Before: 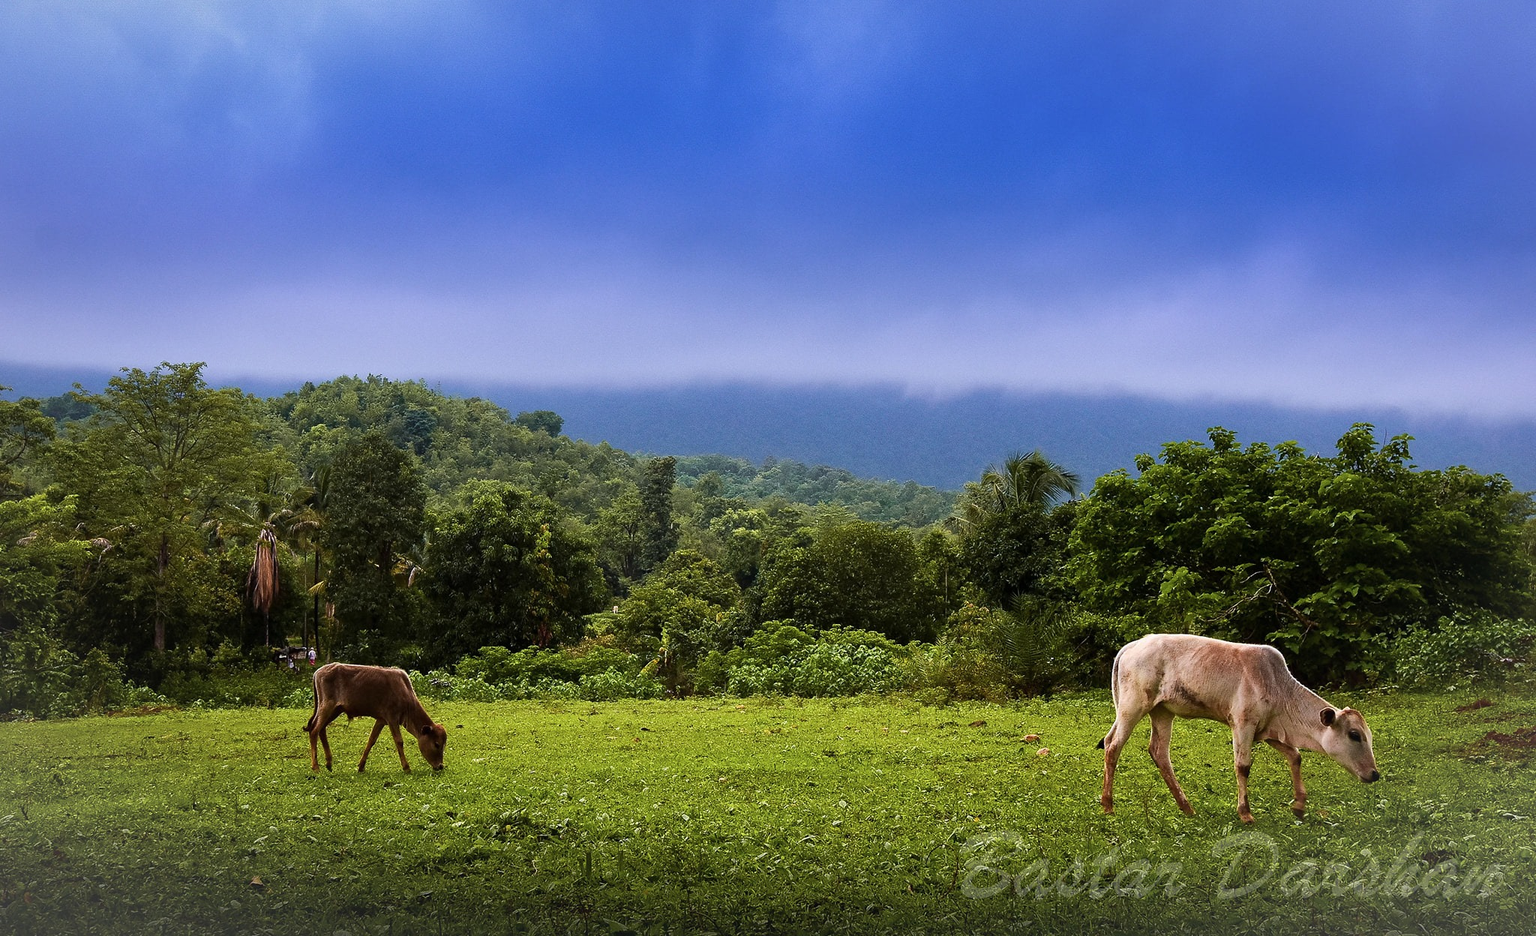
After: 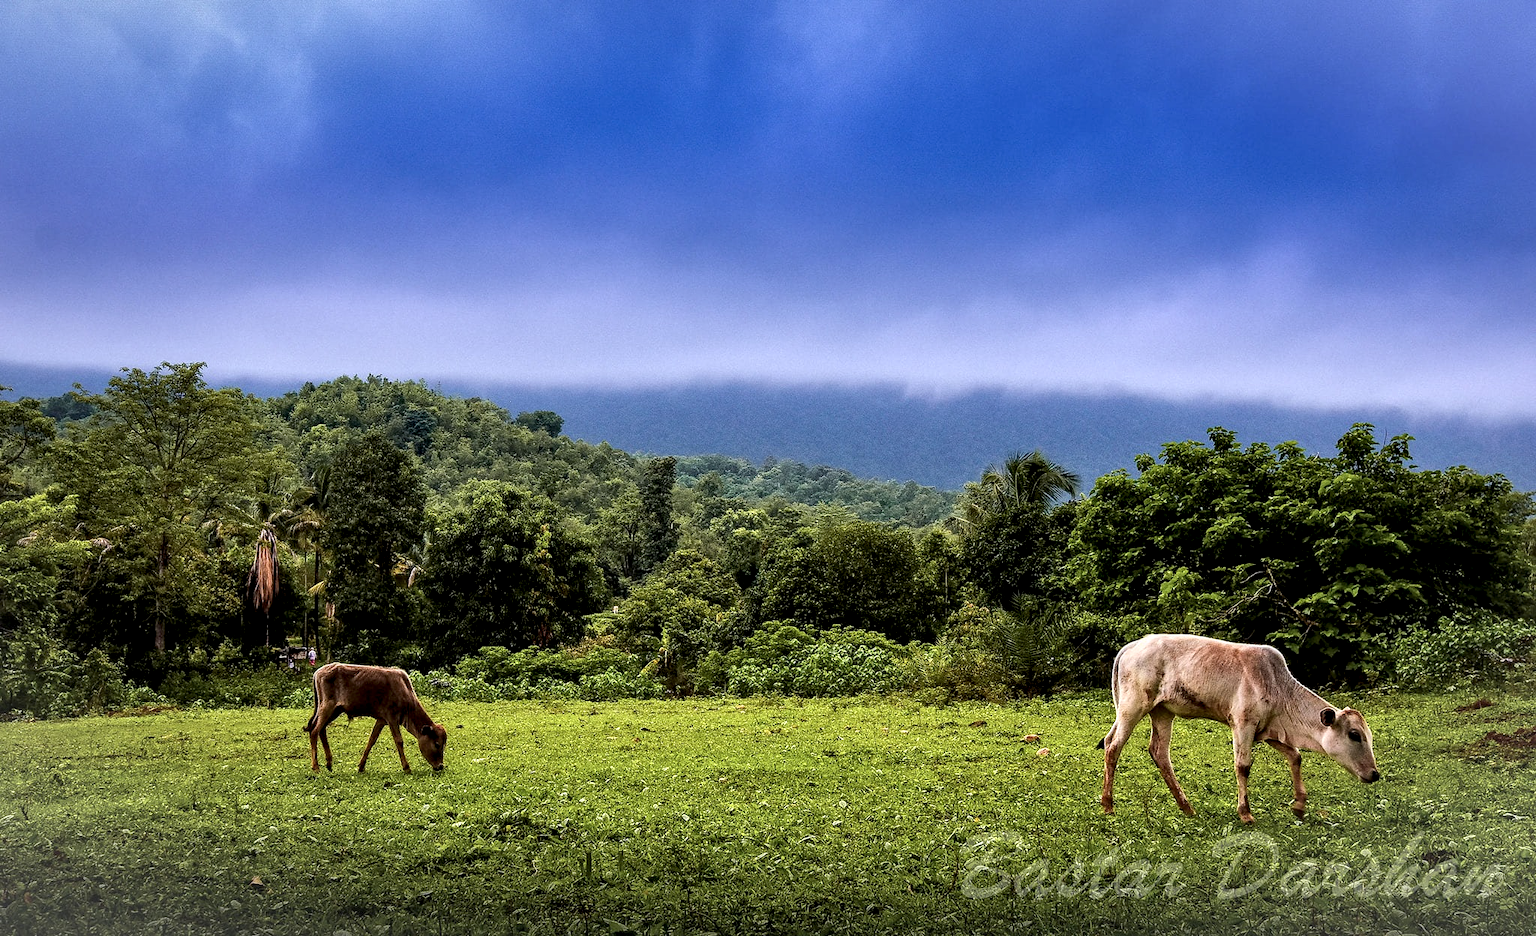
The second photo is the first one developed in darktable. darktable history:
shadows and highlights: shadows color adjustment 97.66%, soften with gaussian
local contrast: highlights 60%, shadows 60%, detail 160%
